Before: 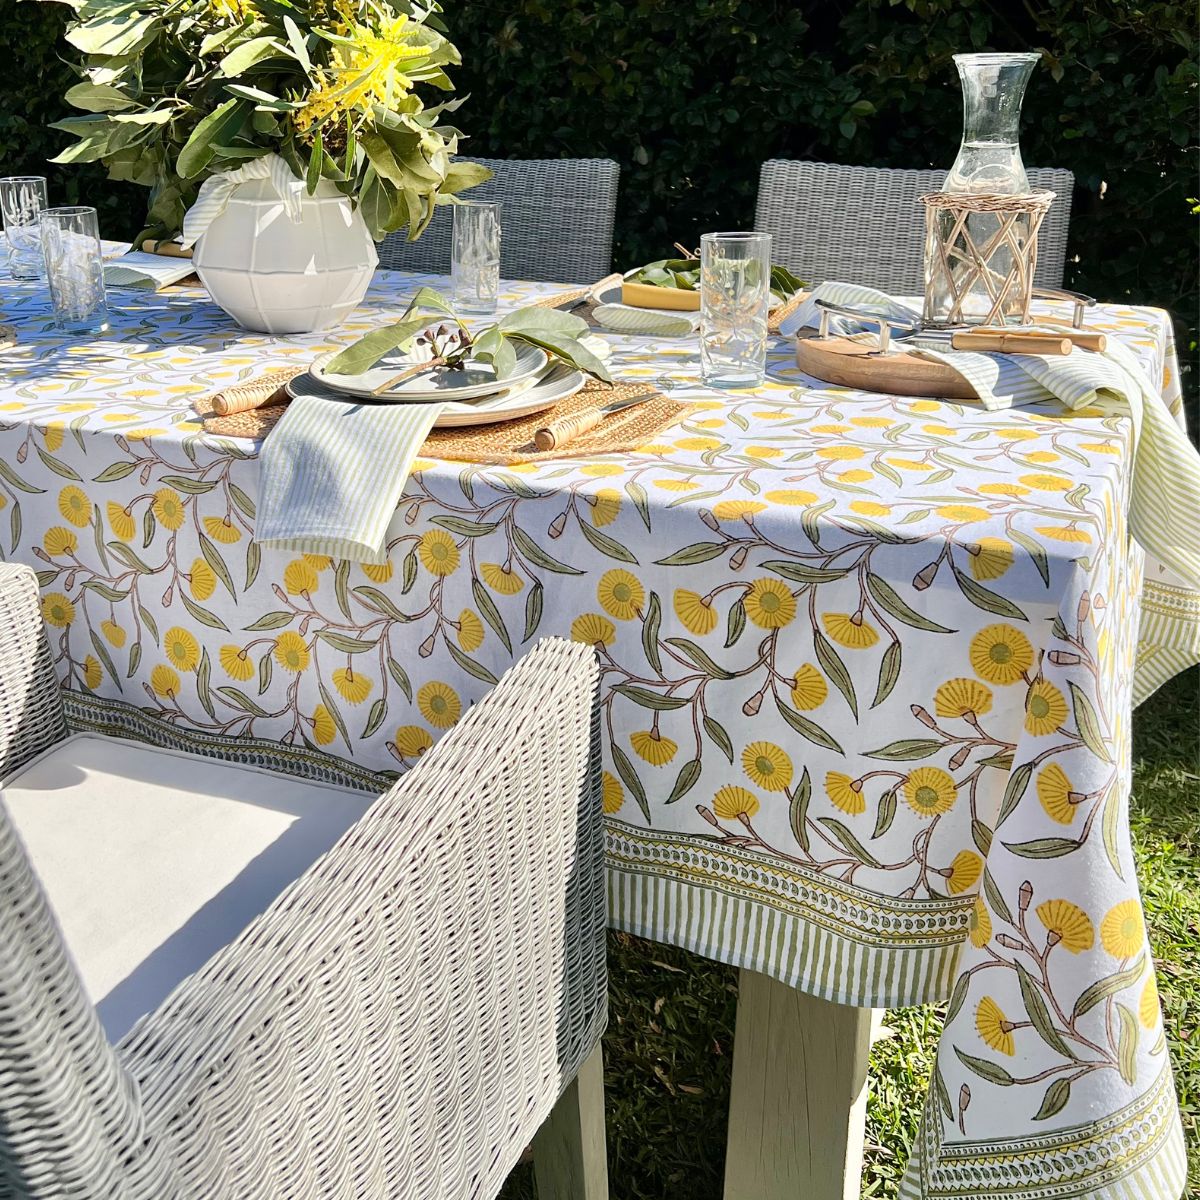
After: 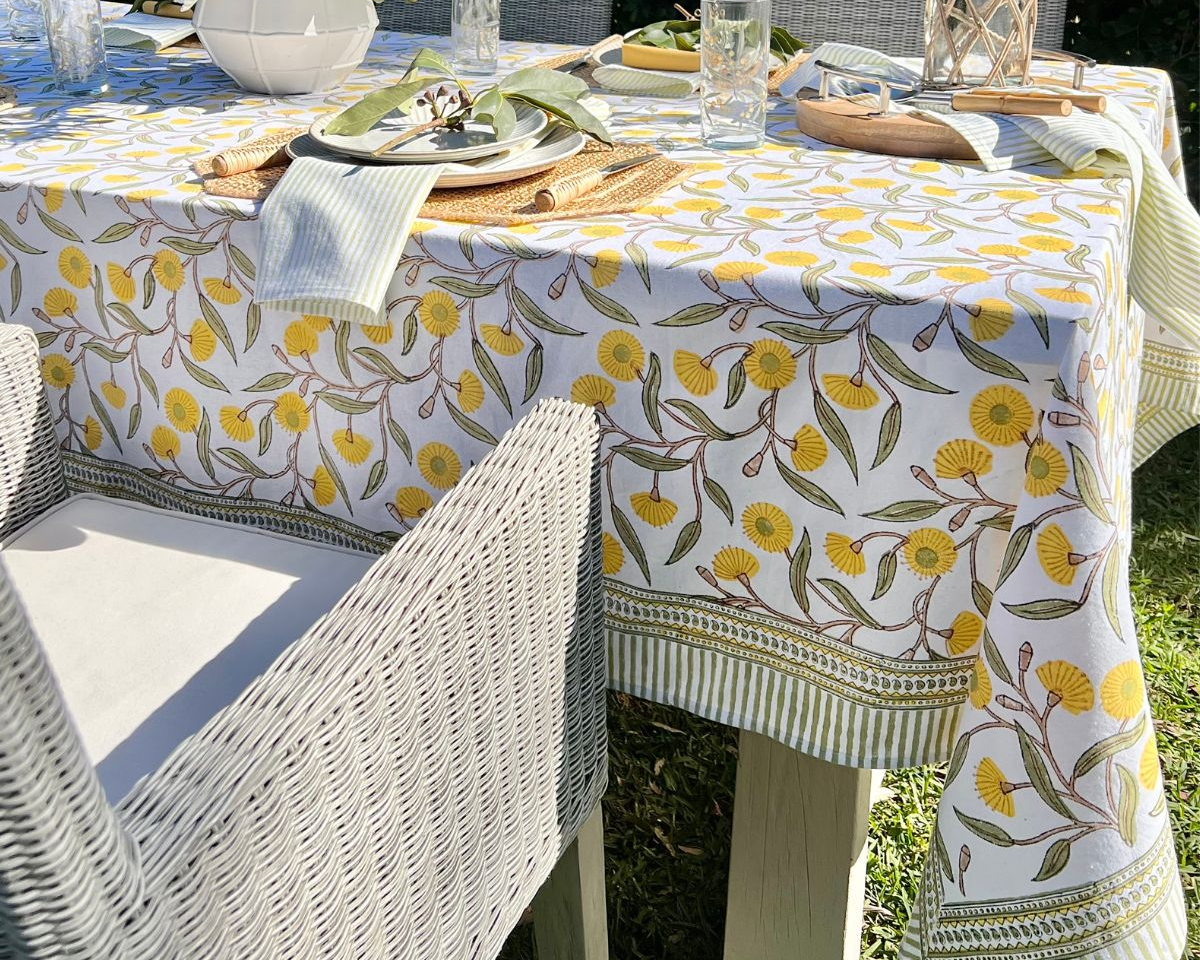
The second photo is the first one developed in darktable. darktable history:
crop and rotate: top 19.998%
color balance: on, module defaults
